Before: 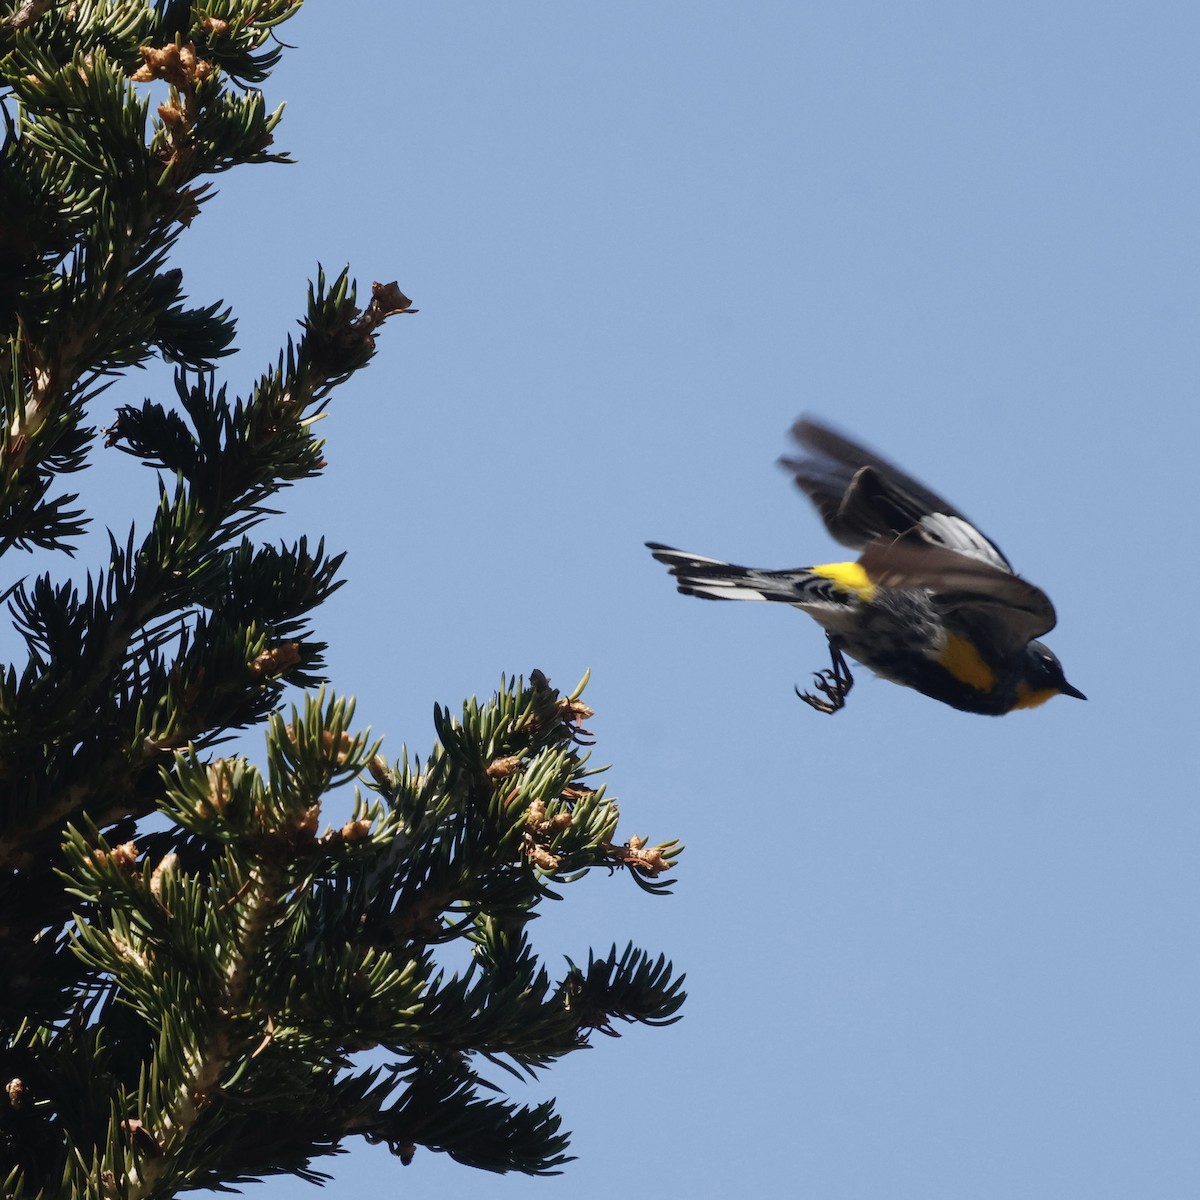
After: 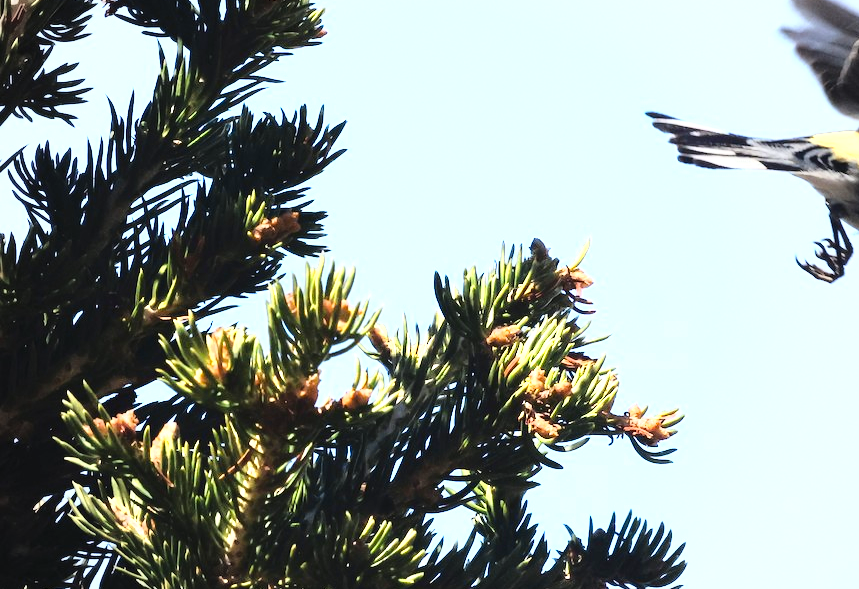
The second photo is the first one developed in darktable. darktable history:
exposure: black level correction 0, exposure 1 EV, compensate highlight preservation false
crop: top 35.992%, right 28.345%, bottom 14.864%
base curve: curves: ch0 [(0, 0) (0.028, 0.03) (0.121, 0.232) (0.46, 0.748) (0.859, 0.968) (1, 1)]
color zones: curves: ch0 [(0, 0.485) (0.178, 0.476) (0.261, 0.623) (0.411, 0.403) (0.708, 0.603) (0.934, 0.412)]; ch1 [(0.003, 0.485) (0.149, 0.496) (0.229, 0.584) (0.326, 0.551) (0.484, 0.262) (0.757, 0.643)]
vignetting: fall-off start 67.21%, brightness -0.277, width/height ratio 1.01
